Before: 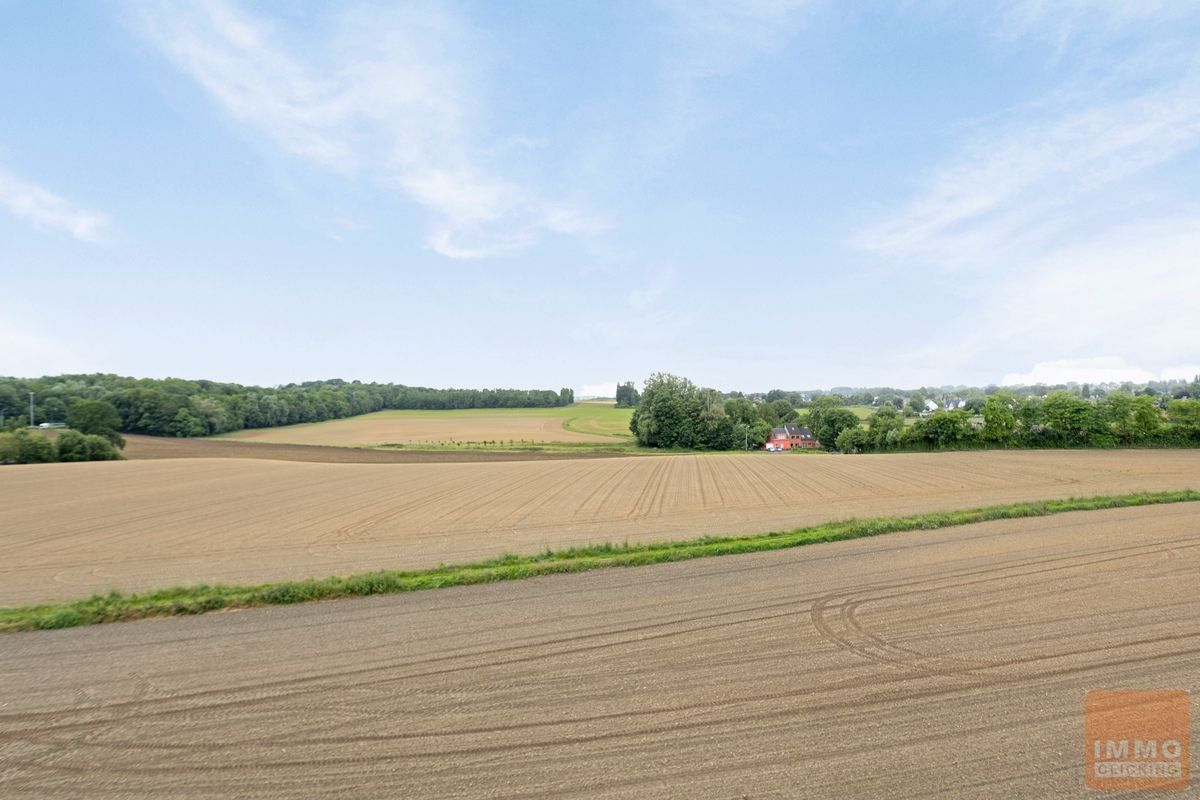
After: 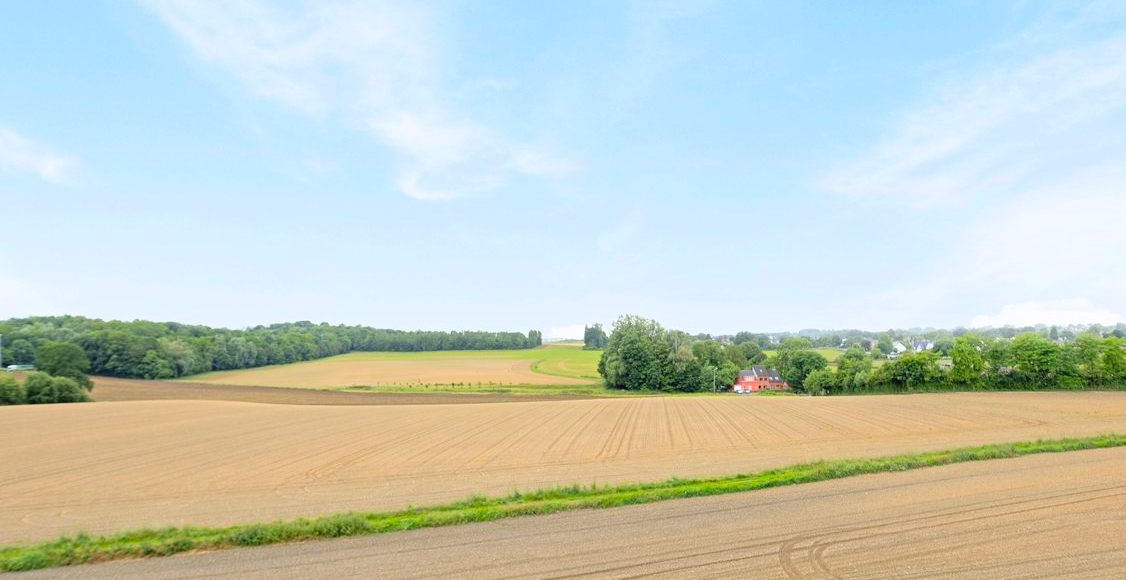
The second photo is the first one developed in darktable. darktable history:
crop: left 2.737%, top 7.287%, right 3.421%, bottom 20.179%
contrast brightness saturation: contrast 0.07, brightness 0.18, saturation 0.4
